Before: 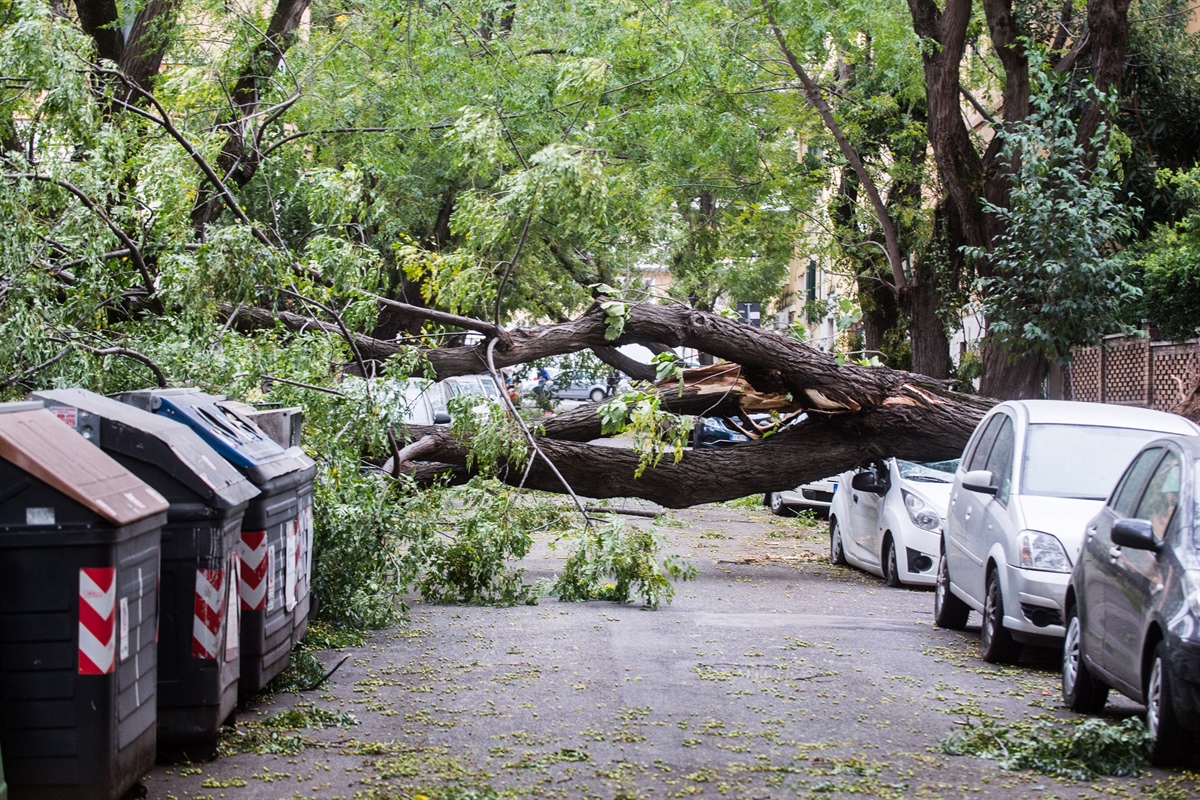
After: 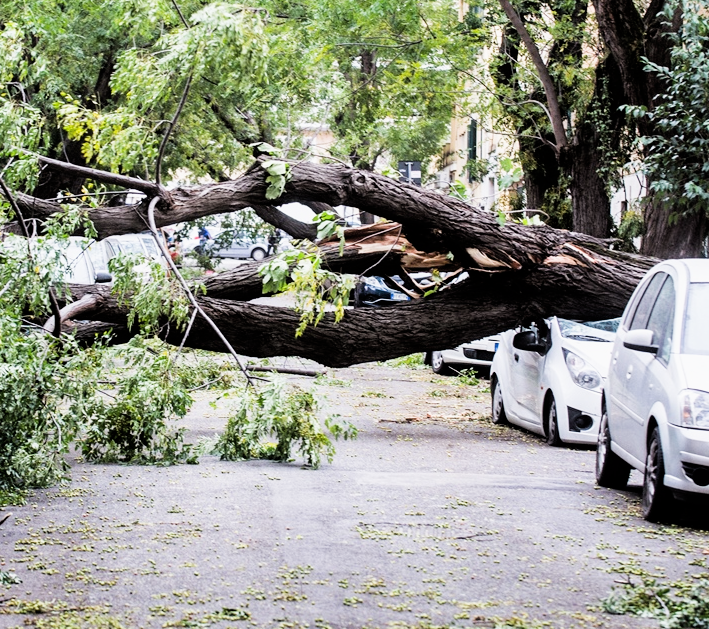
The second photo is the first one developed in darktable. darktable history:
exposure: exposure 0.661 EV, compensate highlight preservation false
filmic rgb: black relative exposure -5 EV, white relative exposure 3.5 EV, hardness 3.19, contrast 1.2, highlights saturation mix -50%
crop and rotate: left 28.256%, top 17.734%, right 12.656%, bottom 3.573%
